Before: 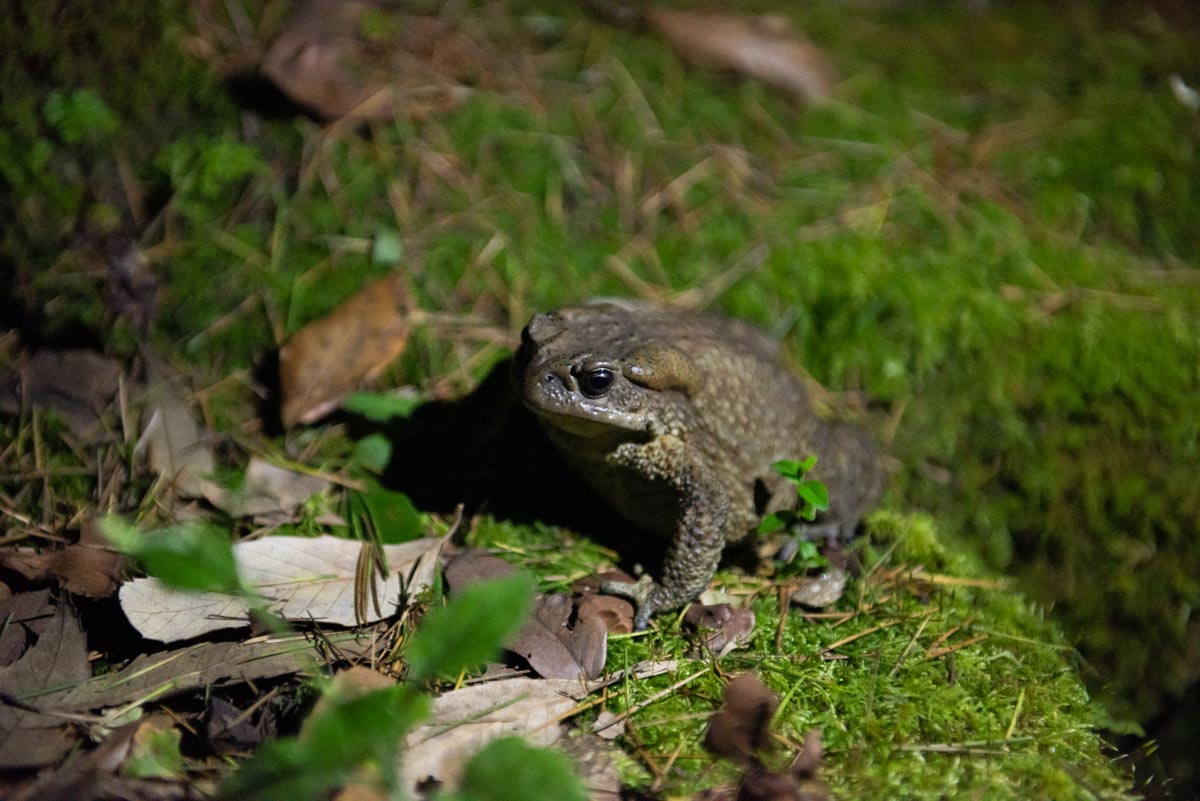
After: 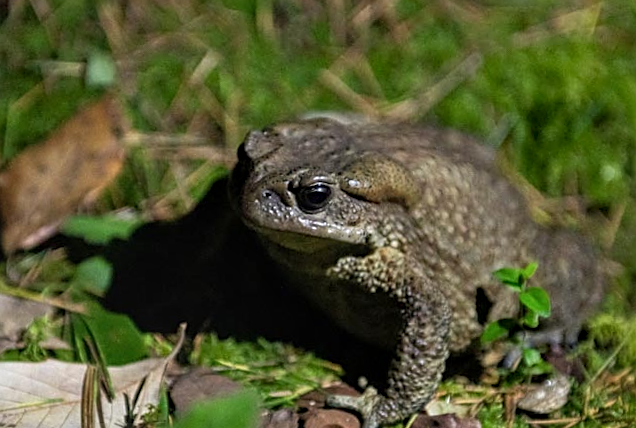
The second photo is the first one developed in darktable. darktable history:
bloom: size 40%
crop and rotate: left 22.13%, top 22.054%, right 22.026%, bottom 22.102%
rotate and perspective: rotation -2.12°, lens shift (vertical) 0.009, lens shift (horizontal) -0.008, automatic cropping original format, crop left 0.036, crop right 0.964, crop top 0.05, crop bottom 0.959
local contrast: on, module defaults
sharpen: on, module defaults
